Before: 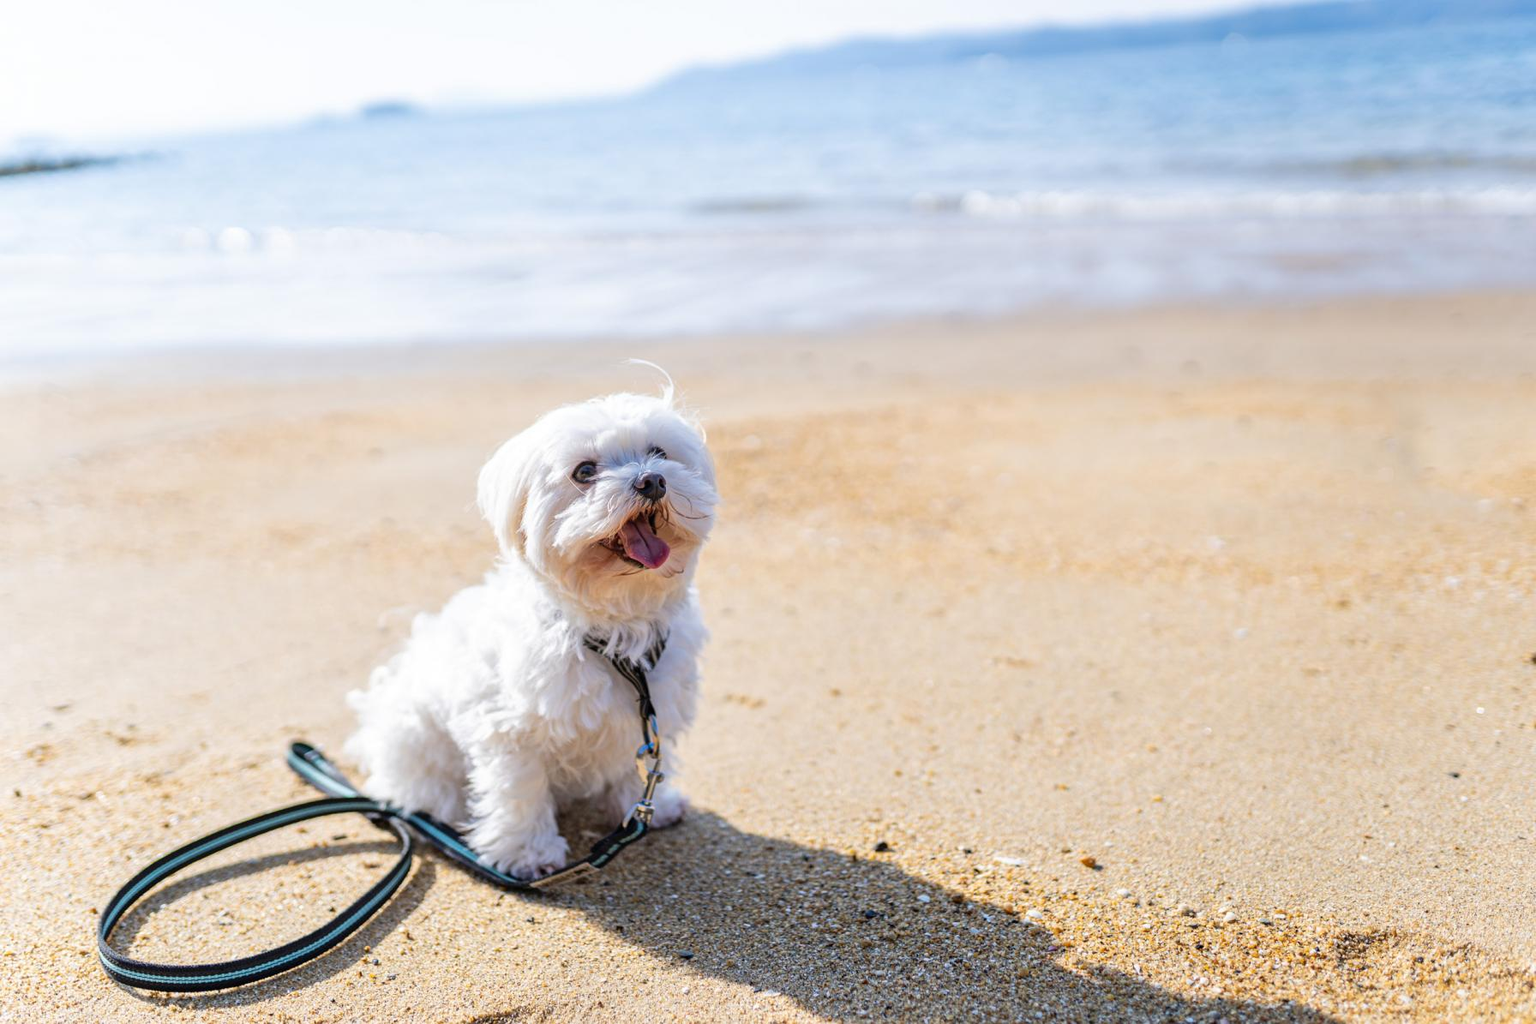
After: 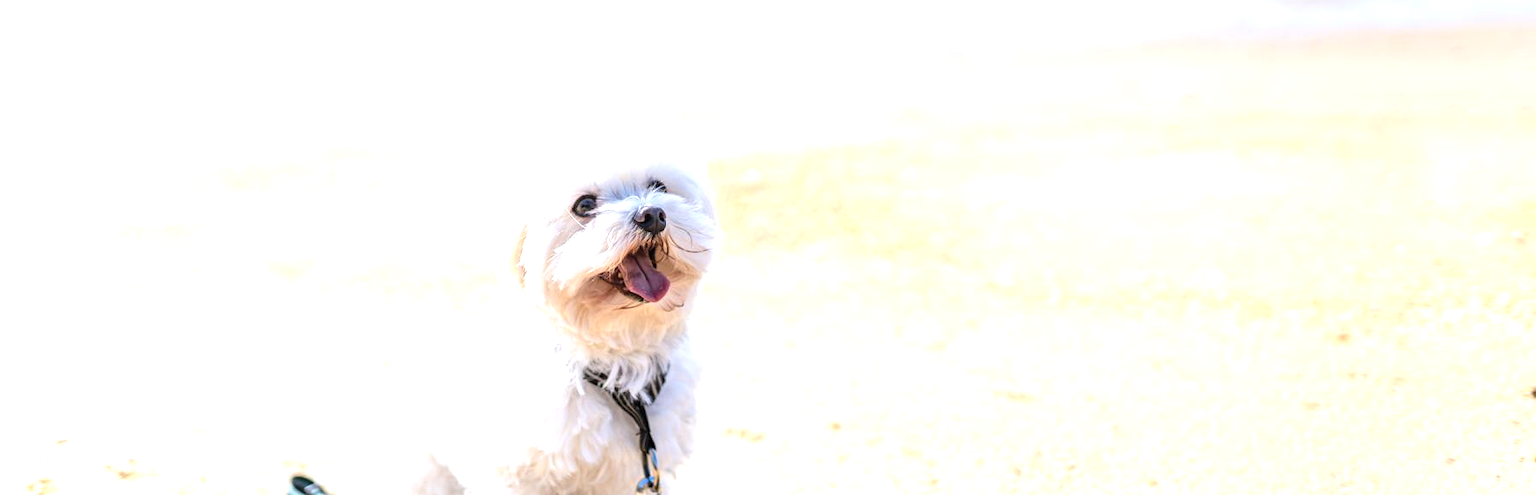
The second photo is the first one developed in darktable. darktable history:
crop and rotate: top 26.056%, bottom 25.543%
contrast brightness saturation: contrast 0.11, saturation -0.17
exposure: black level correction 0, exposure 0.95 EV, compensate exposure bias true, compensate highlight preservation false
